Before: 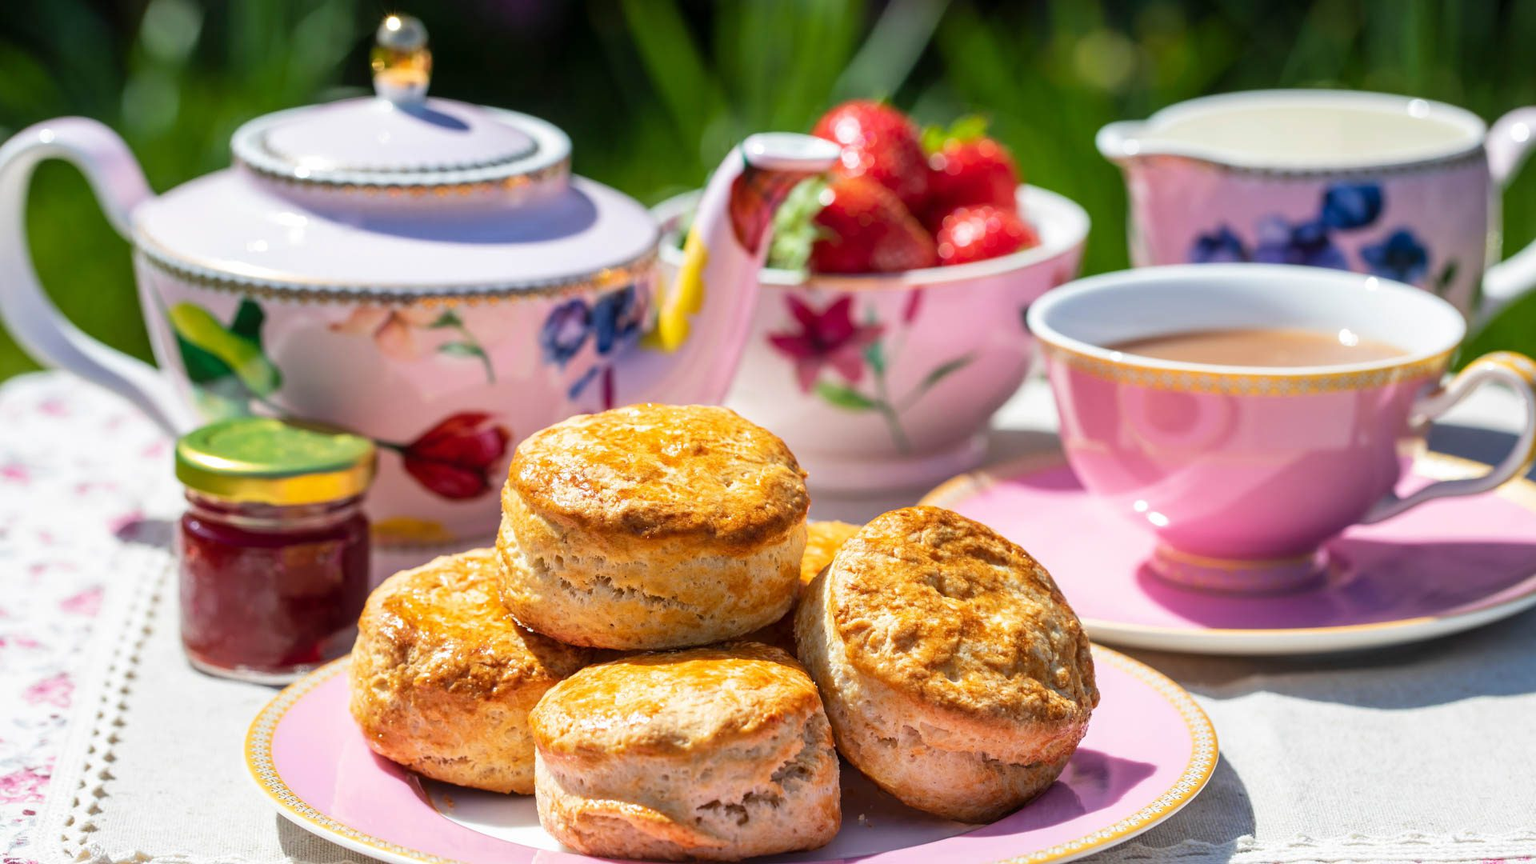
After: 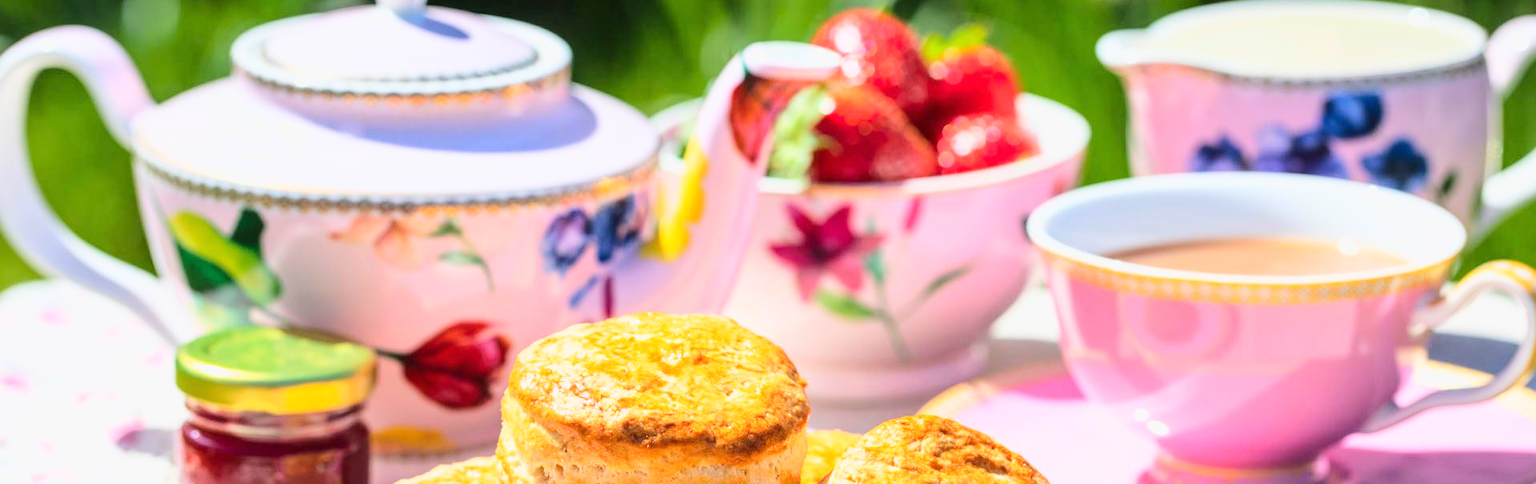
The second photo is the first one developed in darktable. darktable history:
base curve: curves: ch0 [(0, 0) (0.025, 0.046) (0.112, 0.277) (0.467, 0.74) (0.814, 0.929) (1, 0.942)]
crop and rotate: top 10.605%, bottom 33.274%
